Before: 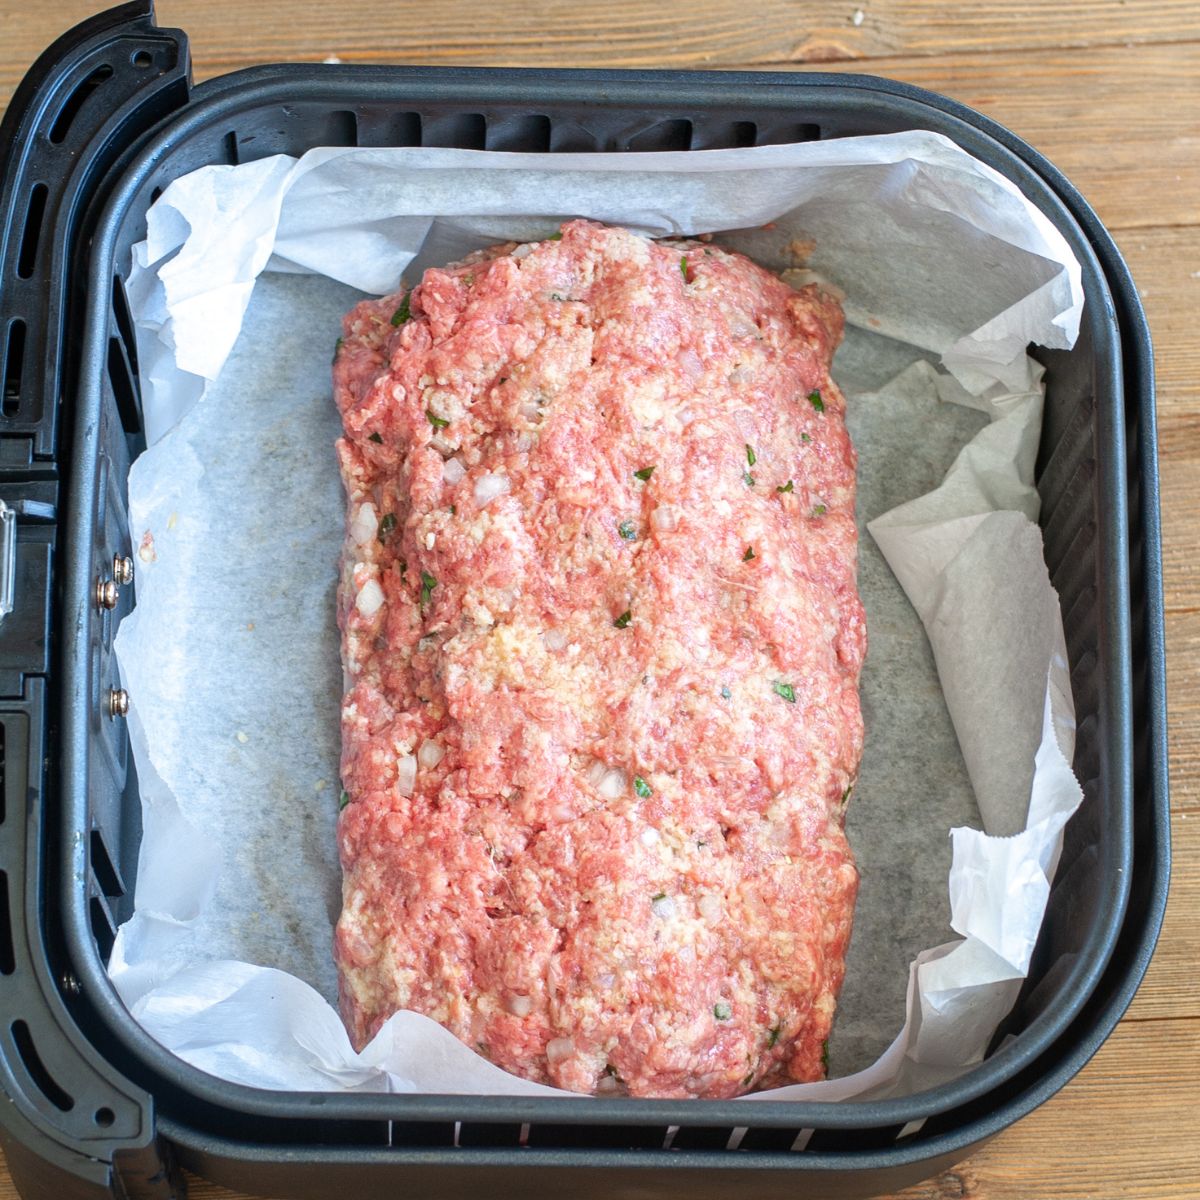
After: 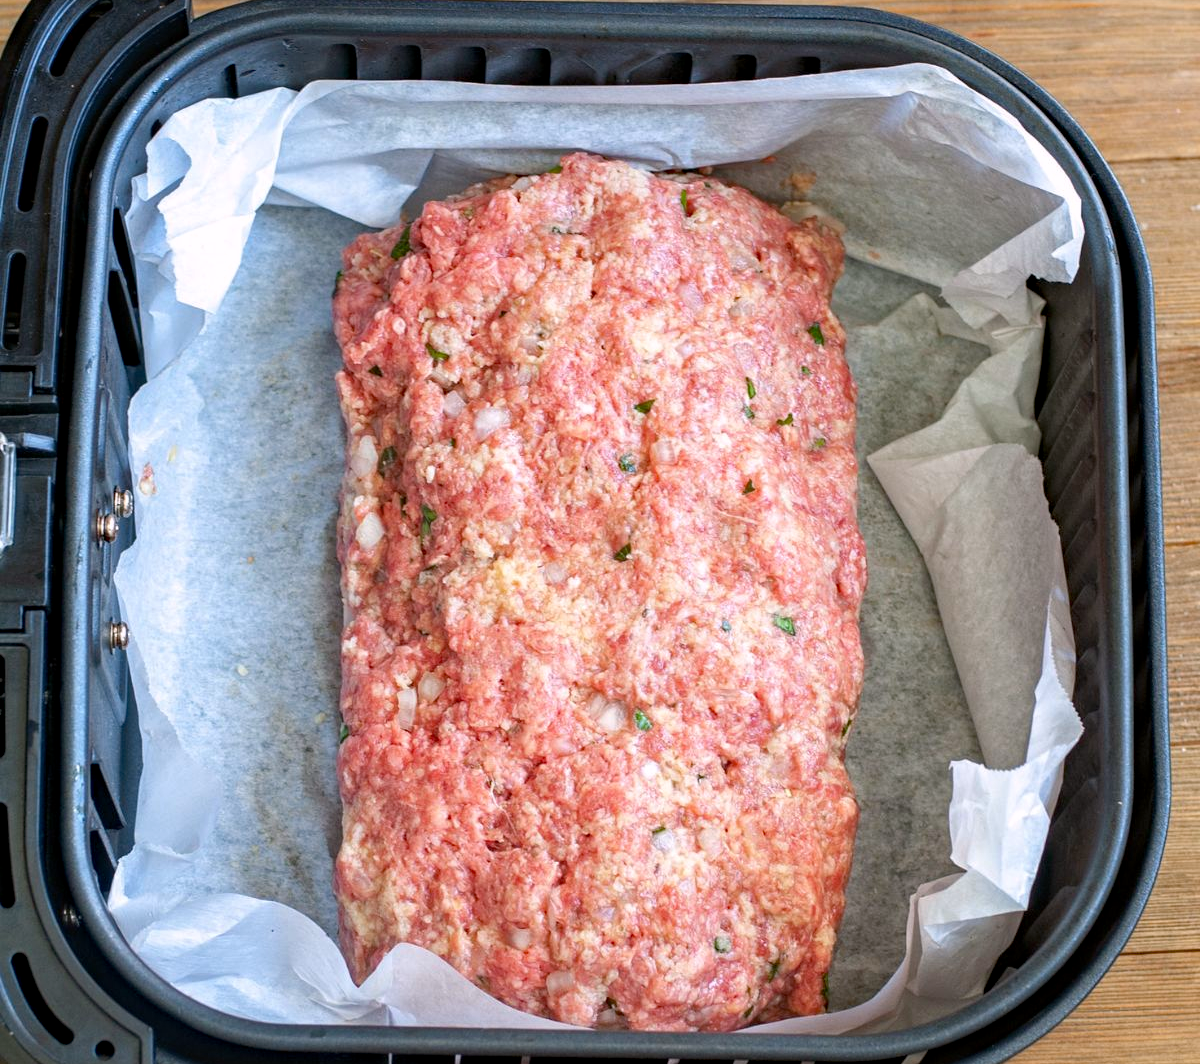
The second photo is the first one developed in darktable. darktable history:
exposure: compensate highlight preservation false
crop and rotate: top 5.588%, bottom 5.689%
haze removal: strength 0.298, distance 0.254, adaptive false
color correction: highlights a* 3.1, highlights b* -1.57, shadows a* -0.068, shadows b* 2.16, saturation 0.98
